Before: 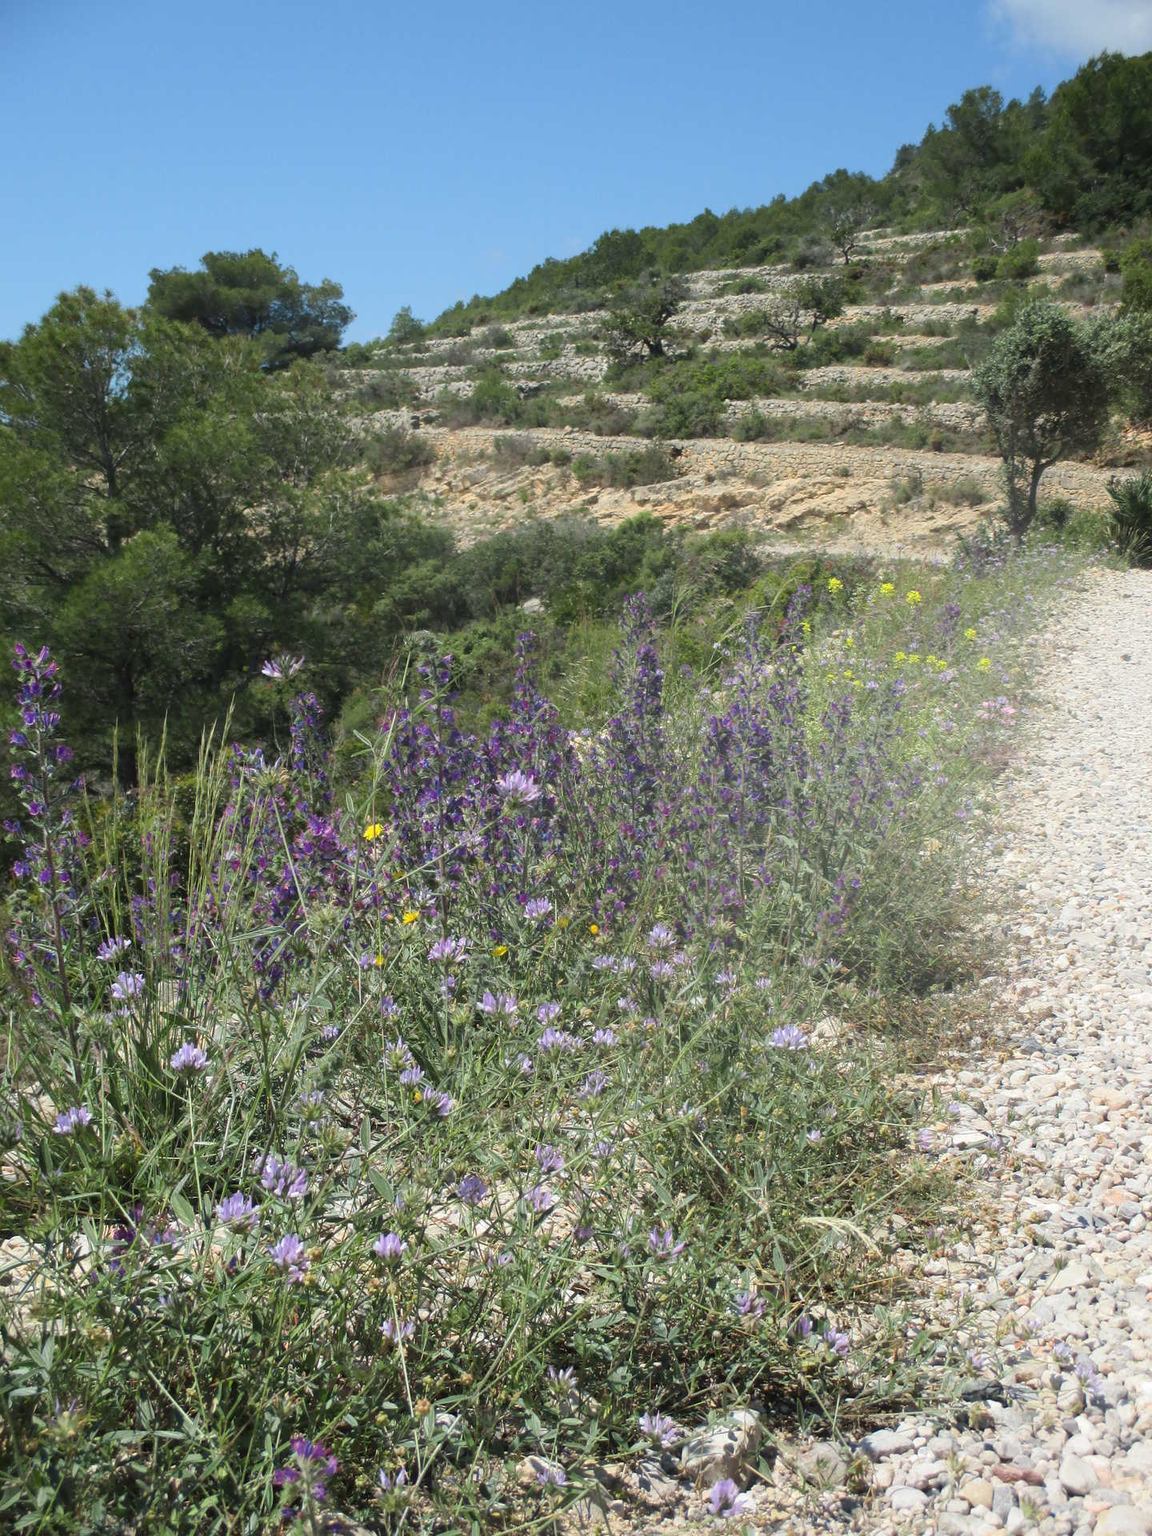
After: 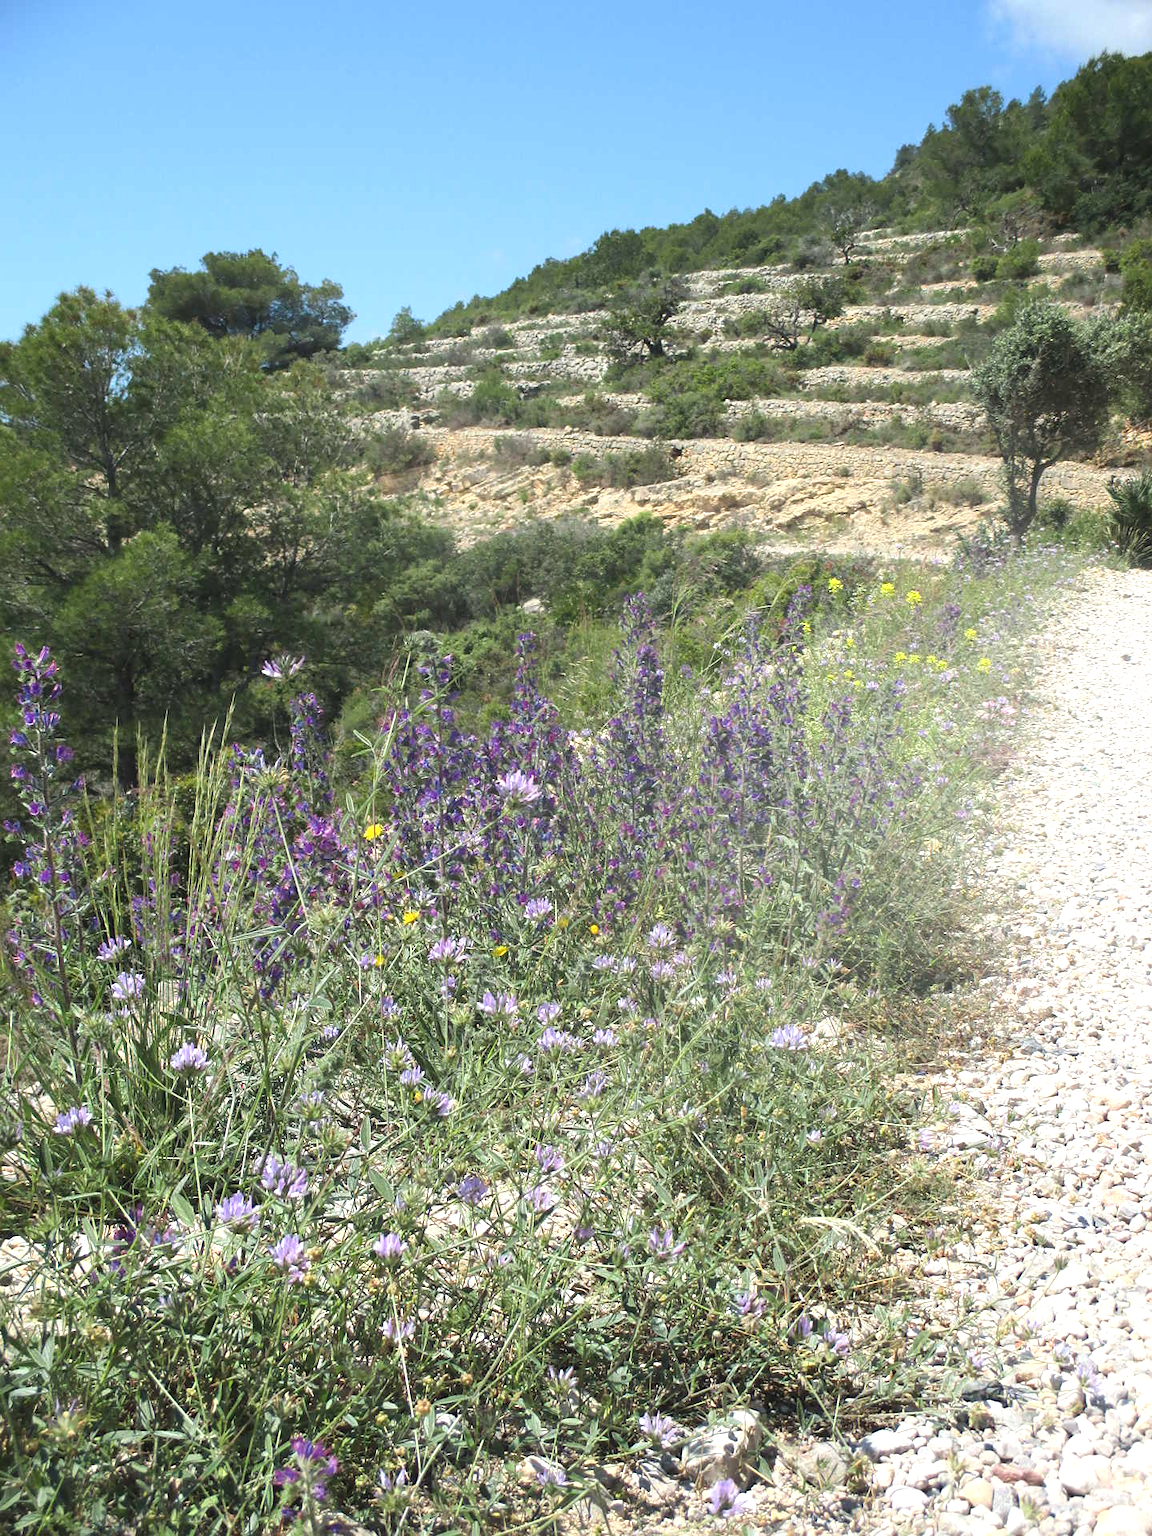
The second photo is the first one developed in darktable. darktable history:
exposure: black level correction -0.002, exposure 0.54 EV, compensate highlight preservation false
sharpen: amount 0.2
